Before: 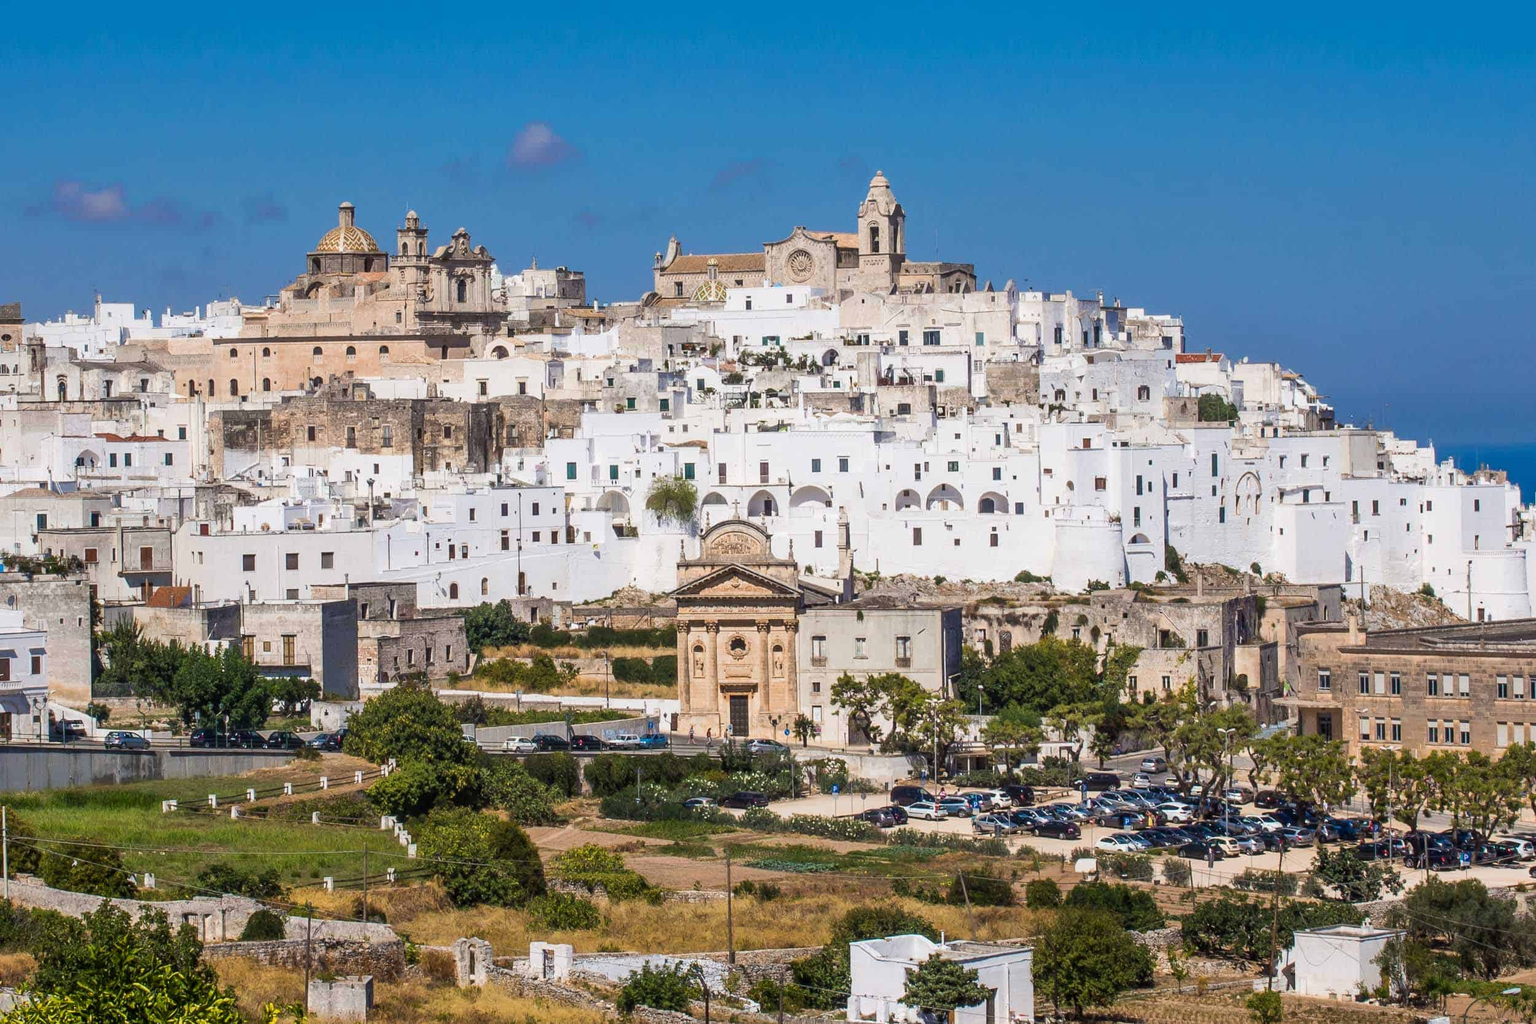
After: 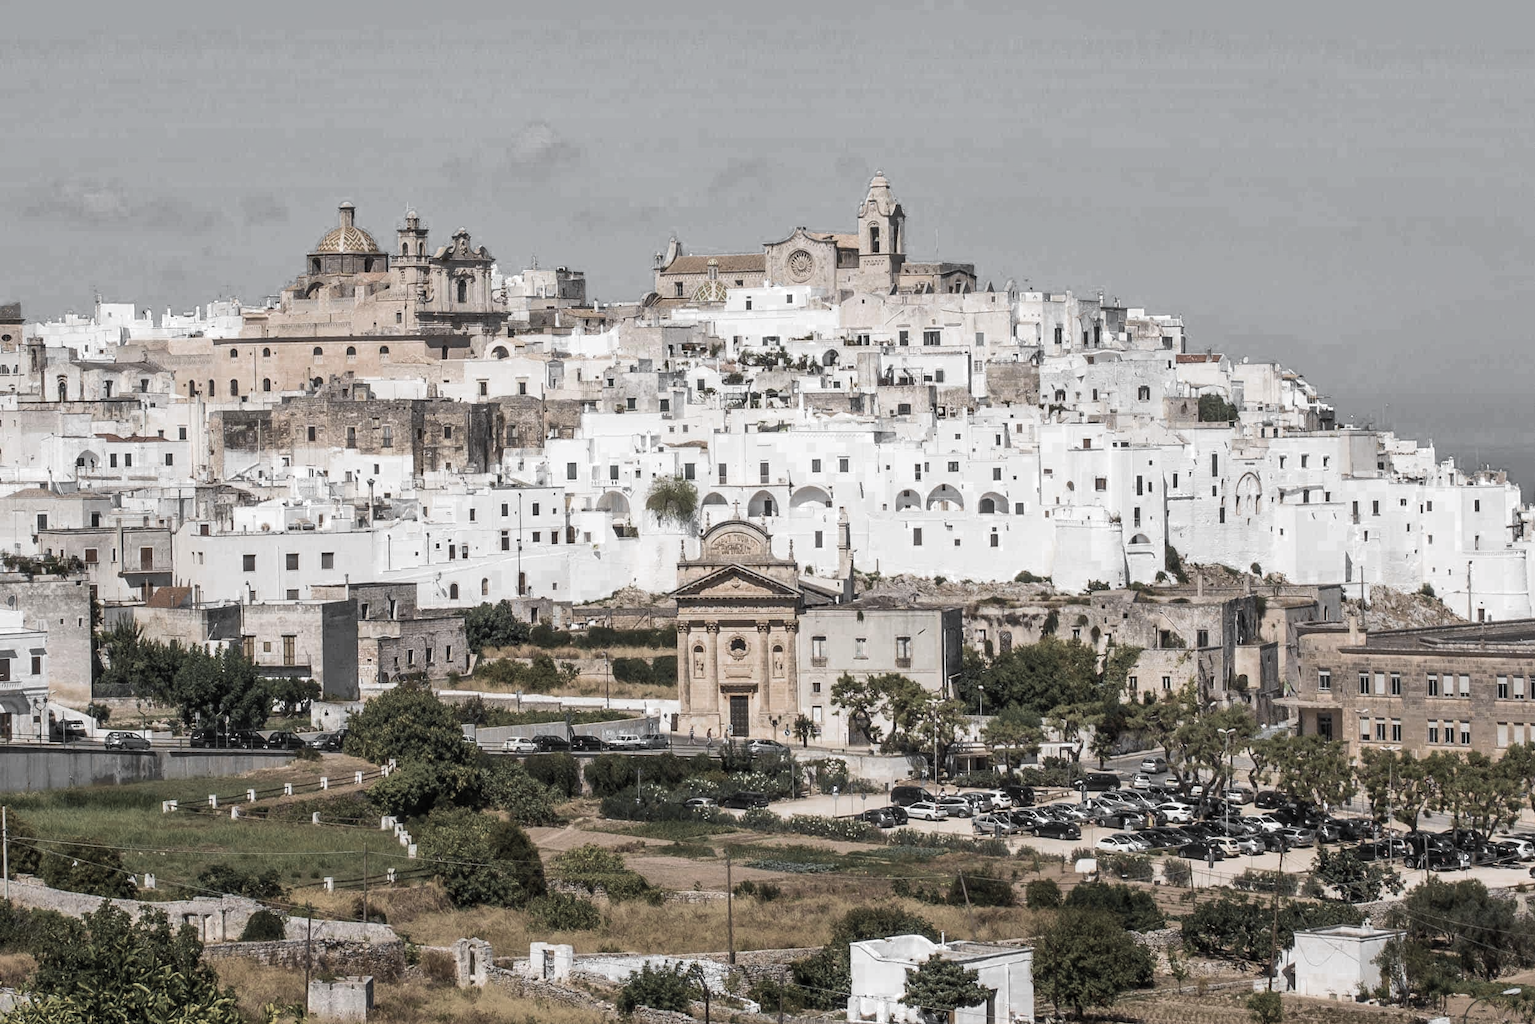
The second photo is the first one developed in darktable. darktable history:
color zones: curves: ch0 [(0, 0.613) (0.01, 0.613) (0.245, 0.448) (0.498, 0.529) (0.642, 0.665) (0.879, 0.777) (0.99, 0.613)]; ch1 [(0, 0.035) (0.121, 0.189) (0.259, 0.197) (0.415, 0.061) (0.589, 0.022) (0.732, 0.022) (0.857, 0.026) (0.991, 0.053)]
velvia: on, module defaults
